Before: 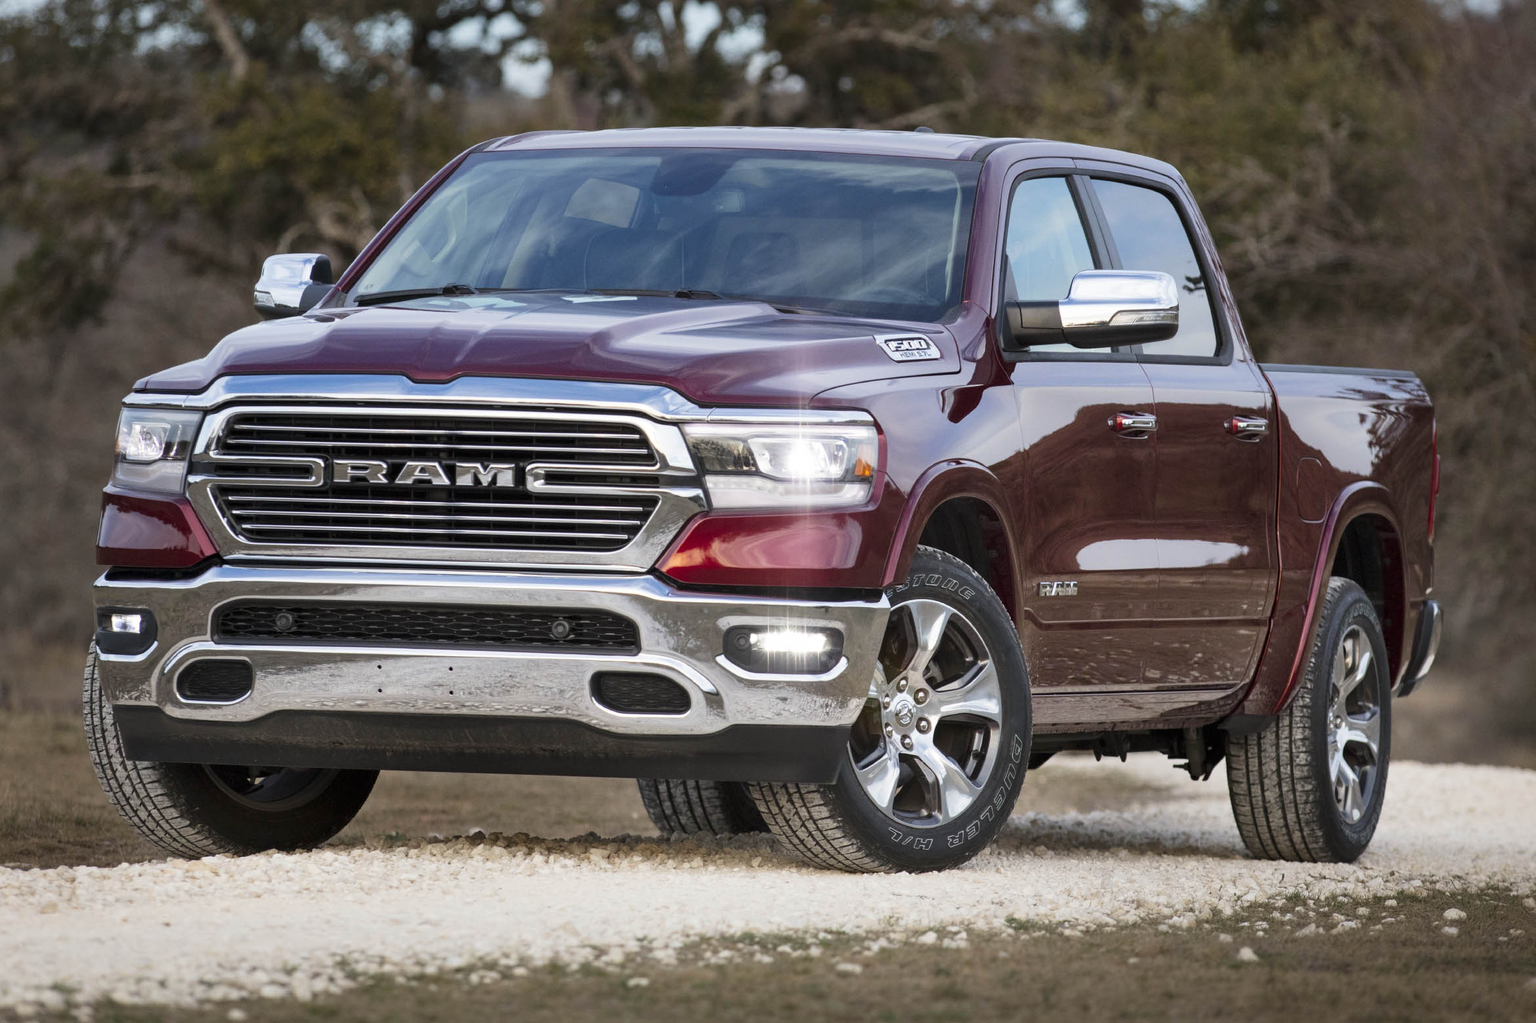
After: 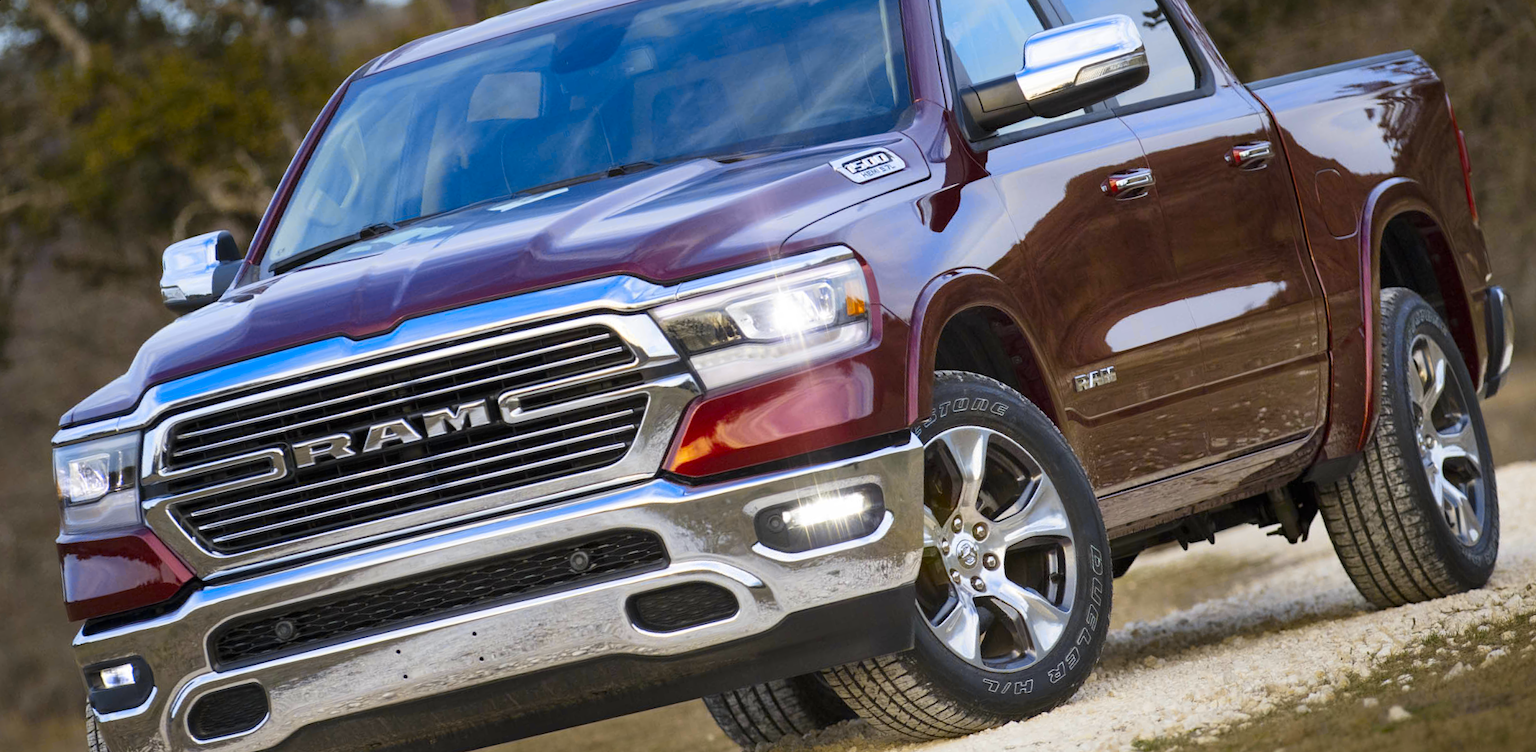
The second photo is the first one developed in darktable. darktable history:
color contrast: green-magenta contrast 1.12, blue-yellow contrast 1.95, unbound 0
rotate and perspective: rotation -14.8°, crop left 0.1, crop right 0.903, crop top 0.25, crop bottom 0.748
